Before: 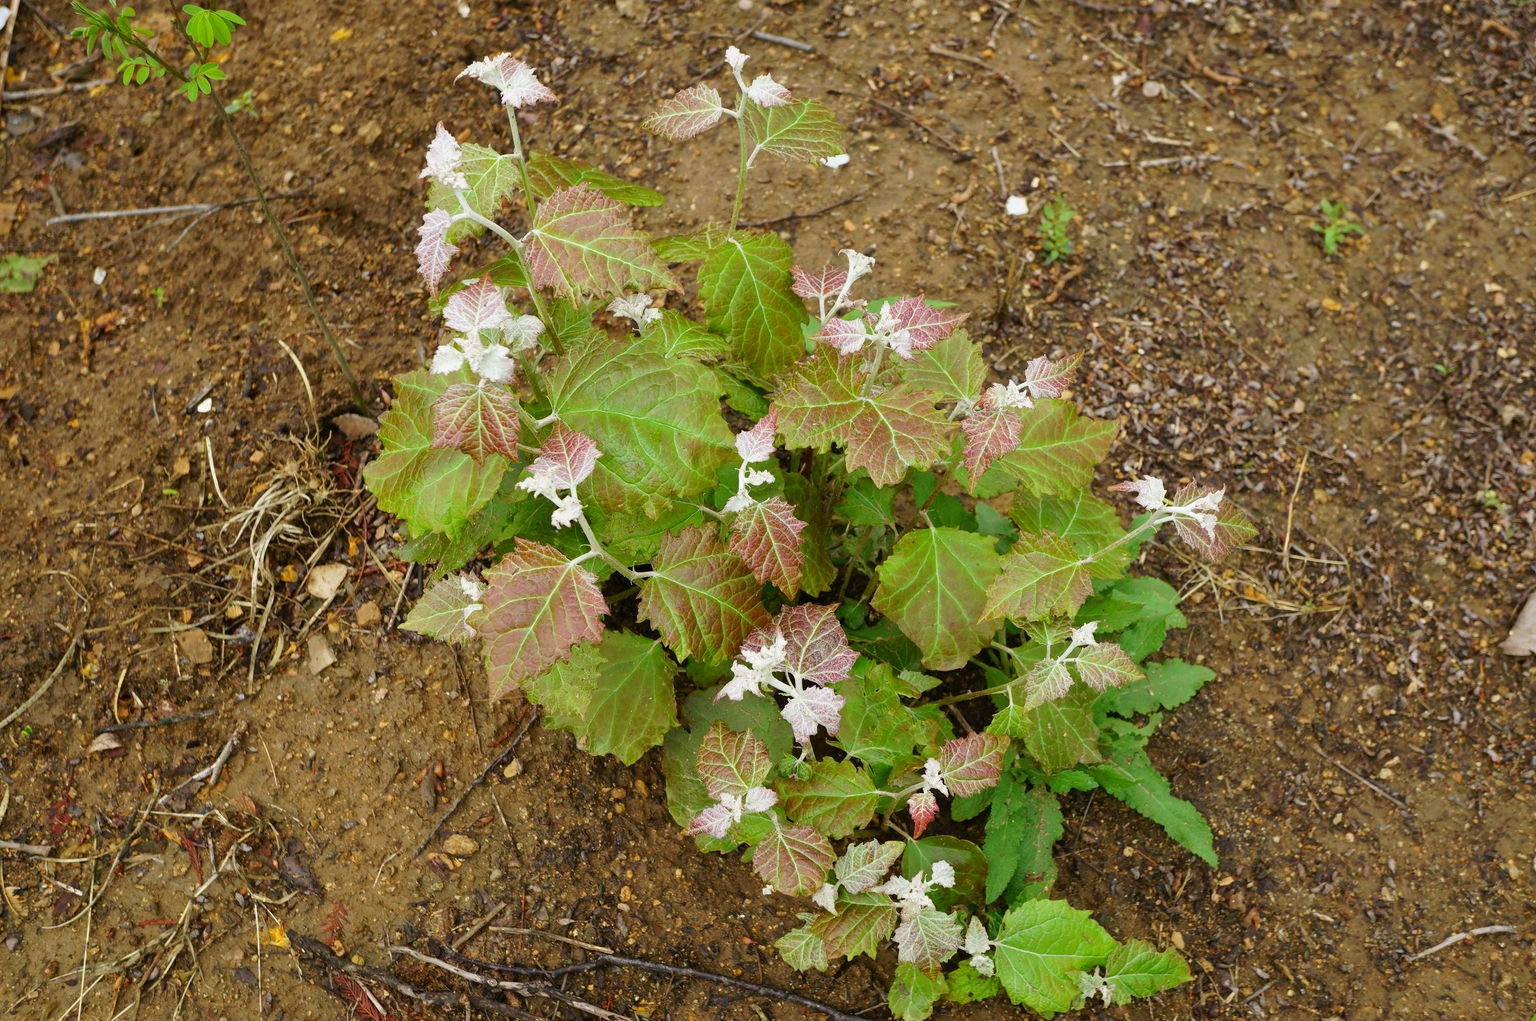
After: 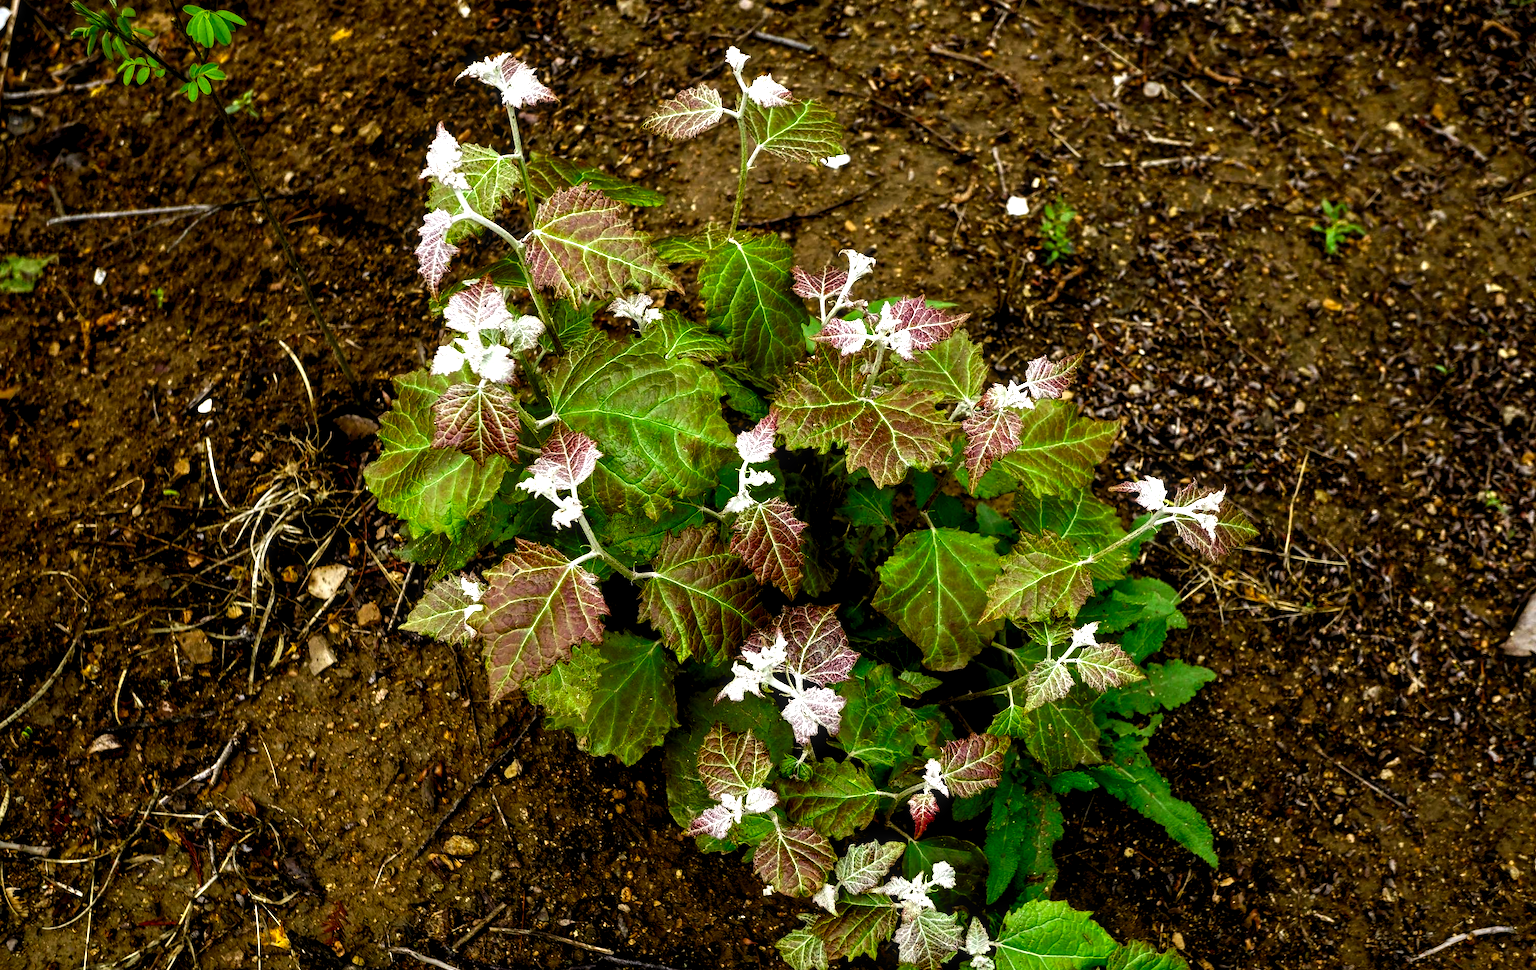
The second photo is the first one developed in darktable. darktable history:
crop and rotate: top 0.005%, bottom 5.015%
contrast brightness saturation: contrast 0.09, brightness -0.61, saturation 0.169
levels: levels [0.062, 0.494, 0.925]
local contrast: on, module defaults
exposure: black level correction 0.001, exposure 0.5 EV, compensate exposure bias true, compensate highlight preservation false
